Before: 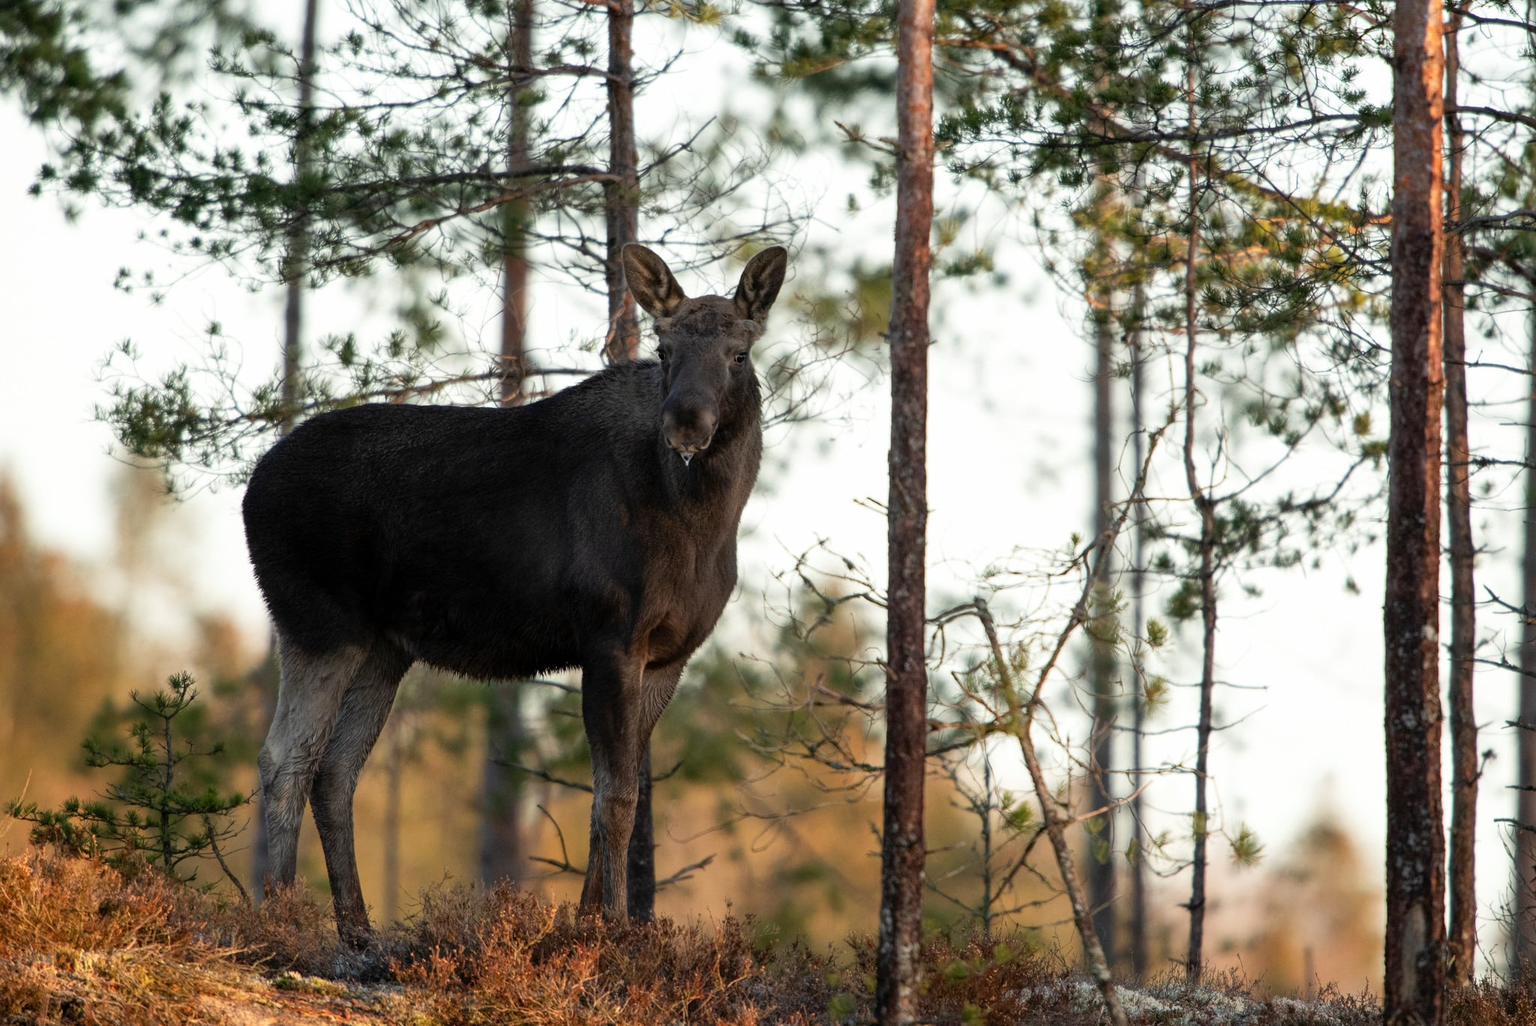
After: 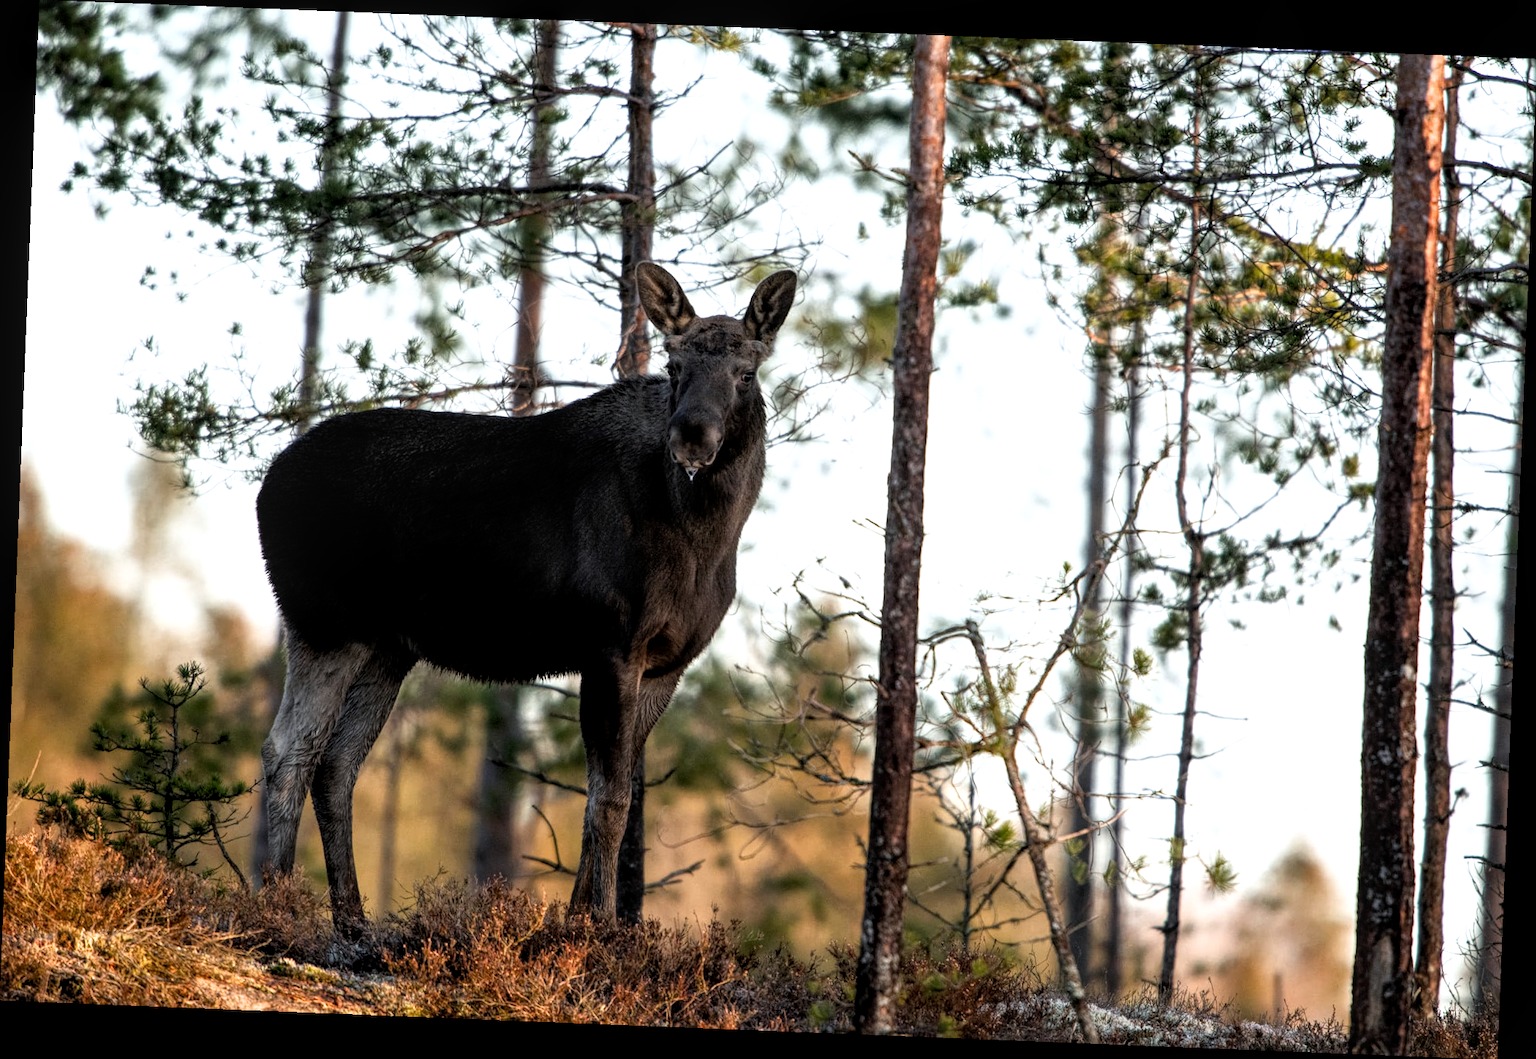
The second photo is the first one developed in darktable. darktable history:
local contrast: highlights 99%, shadows 86%, detail 160%, midtone range 0.2
white balance: red 0.984, blue 1.059
rotate and perspective: rotation 2.27°, automatic cropping off
filmic rgb: white relative exposure 2.34 EV, hardness 6.59
color balance rgb: perceptual saturation grading › global saturation 10%, global vibrance 10%
